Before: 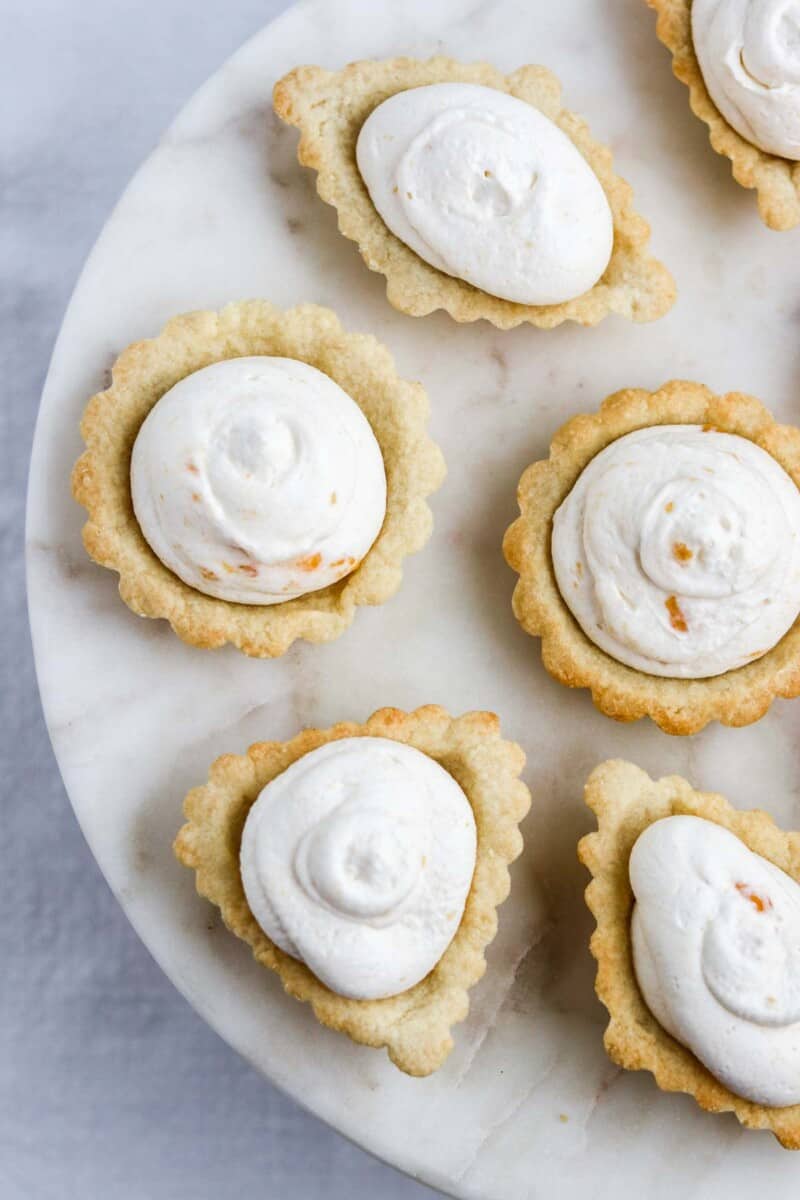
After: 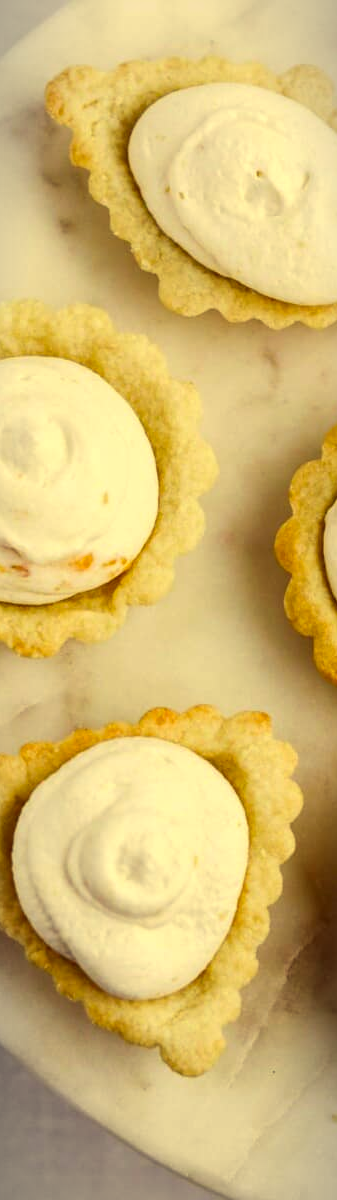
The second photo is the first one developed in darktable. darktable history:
vignetting: fall-off start 100%, fall-off radius 64.94%, automatic ratio true, unbound false
crop: left 28.583%, right 29.231%
color correction: highlights a* -0.482, highlights b* 40, shadows a* 9.8, shadows b* -0.161
